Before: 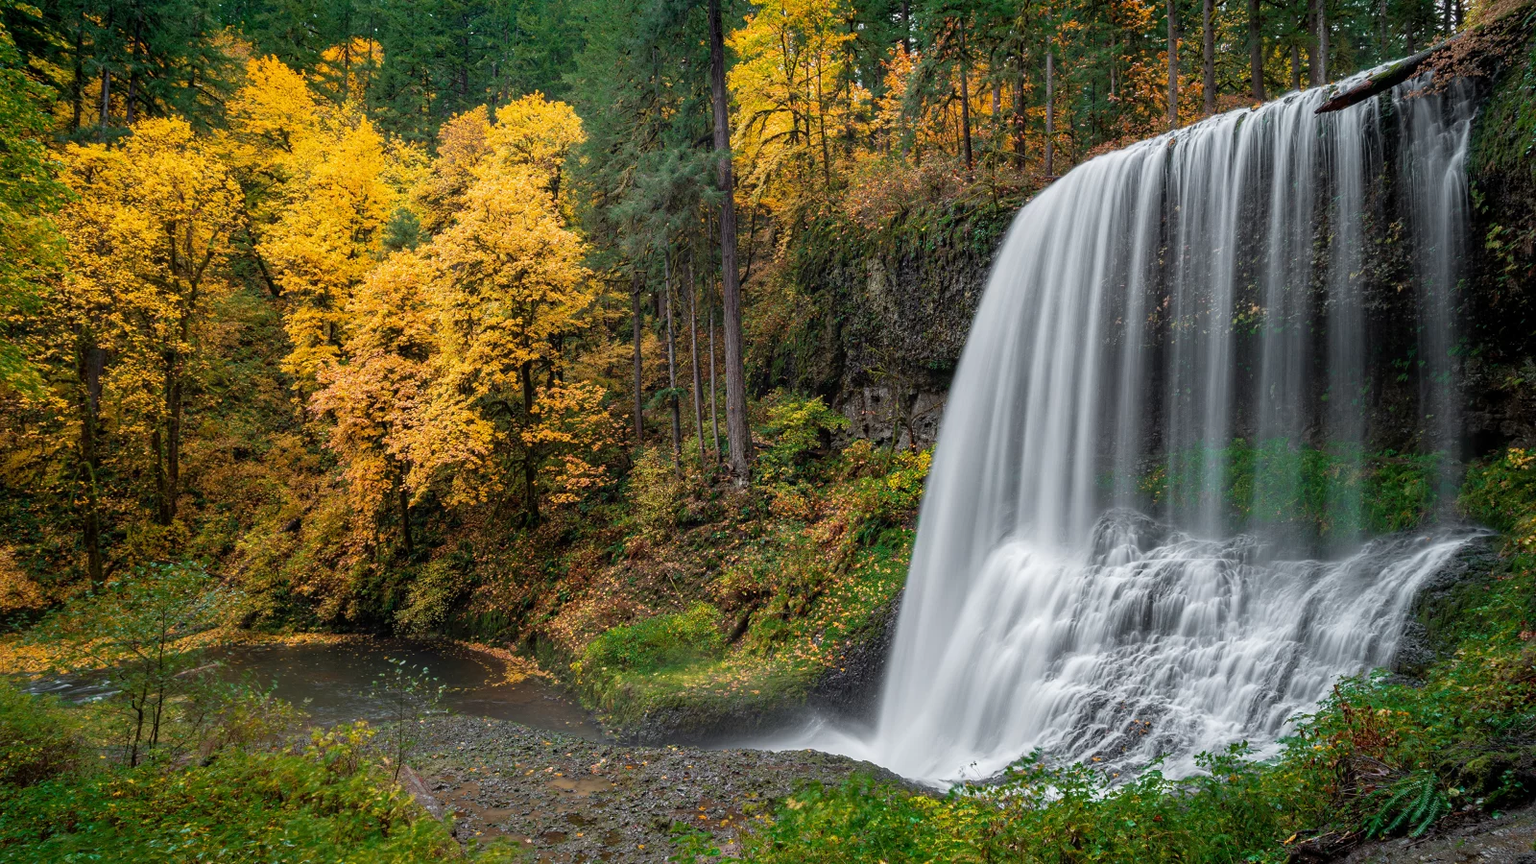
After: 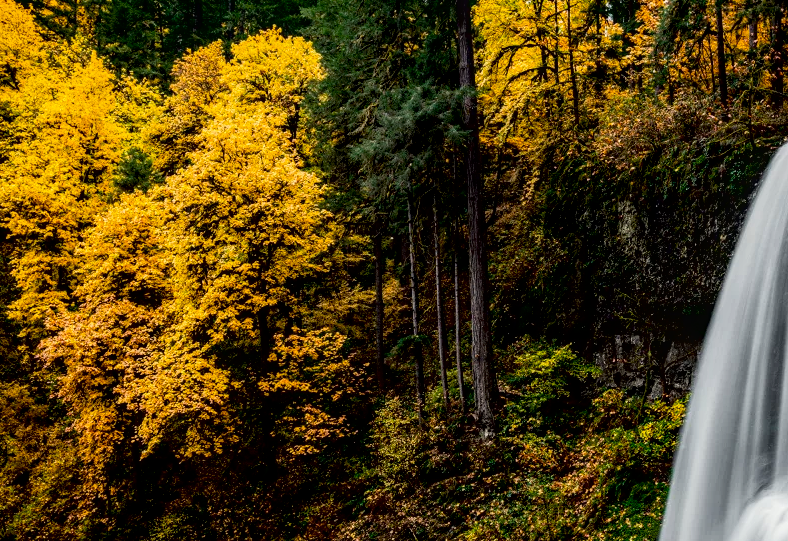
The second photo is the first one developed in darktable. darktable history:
color correction: highlights b* 3
crop: left 17.835%, top 7.675%, right 32.881%, bottom 32.213%
local contrast: on, module defaults
tone curve: curves: ch0 [(0, 0) (0.137, 0.063) (0.255, 0.176) (0.502, 0.502) (0.749, 0.839) (1, 1)], color space Lab, linked channels, preserve colors none
exposure: black level correction 0.046, exposure -0.228 EV, compensate highlight preservation false
